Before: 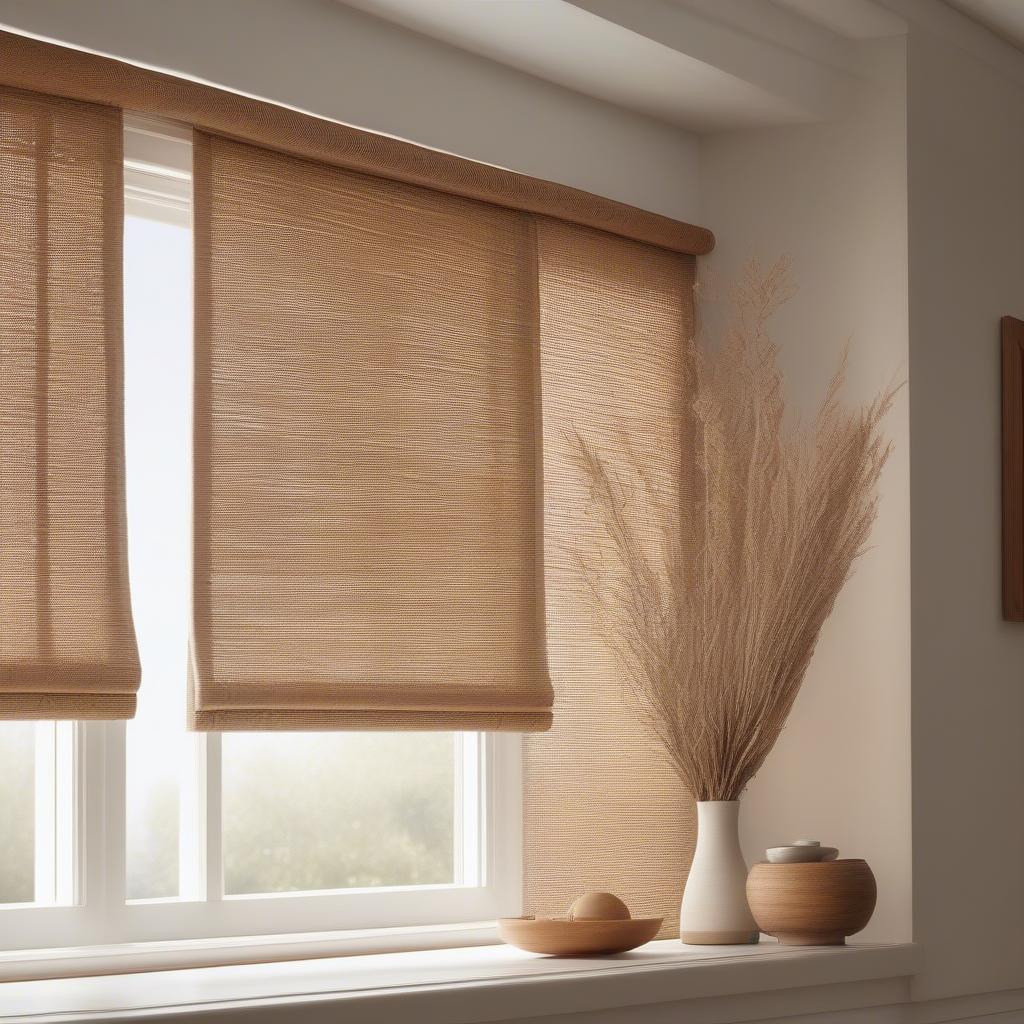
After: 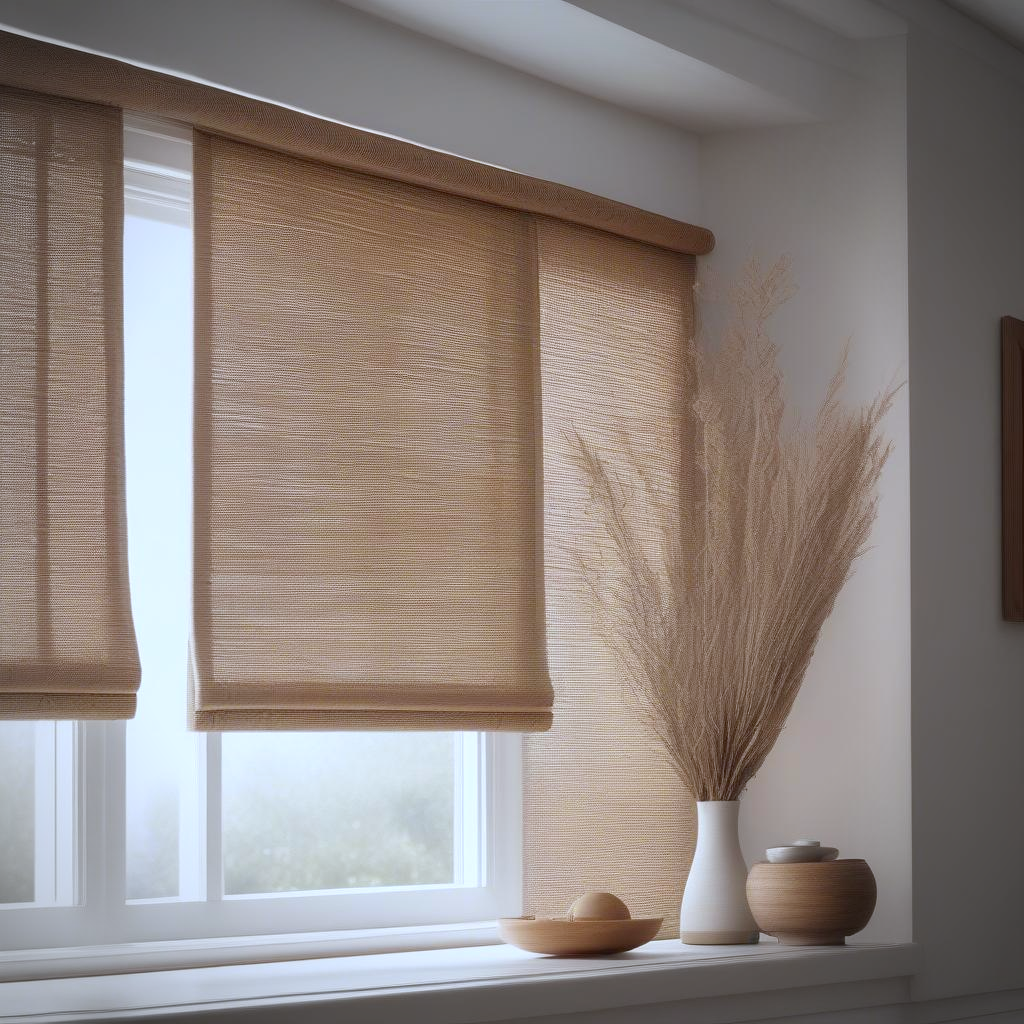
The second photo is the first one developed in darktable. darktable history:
vignetting: automatic ratio true
exposure: black level correction 0.001, compensate highlight preservation false
white balance: red 0.926, green 1.003, blue 1.133
